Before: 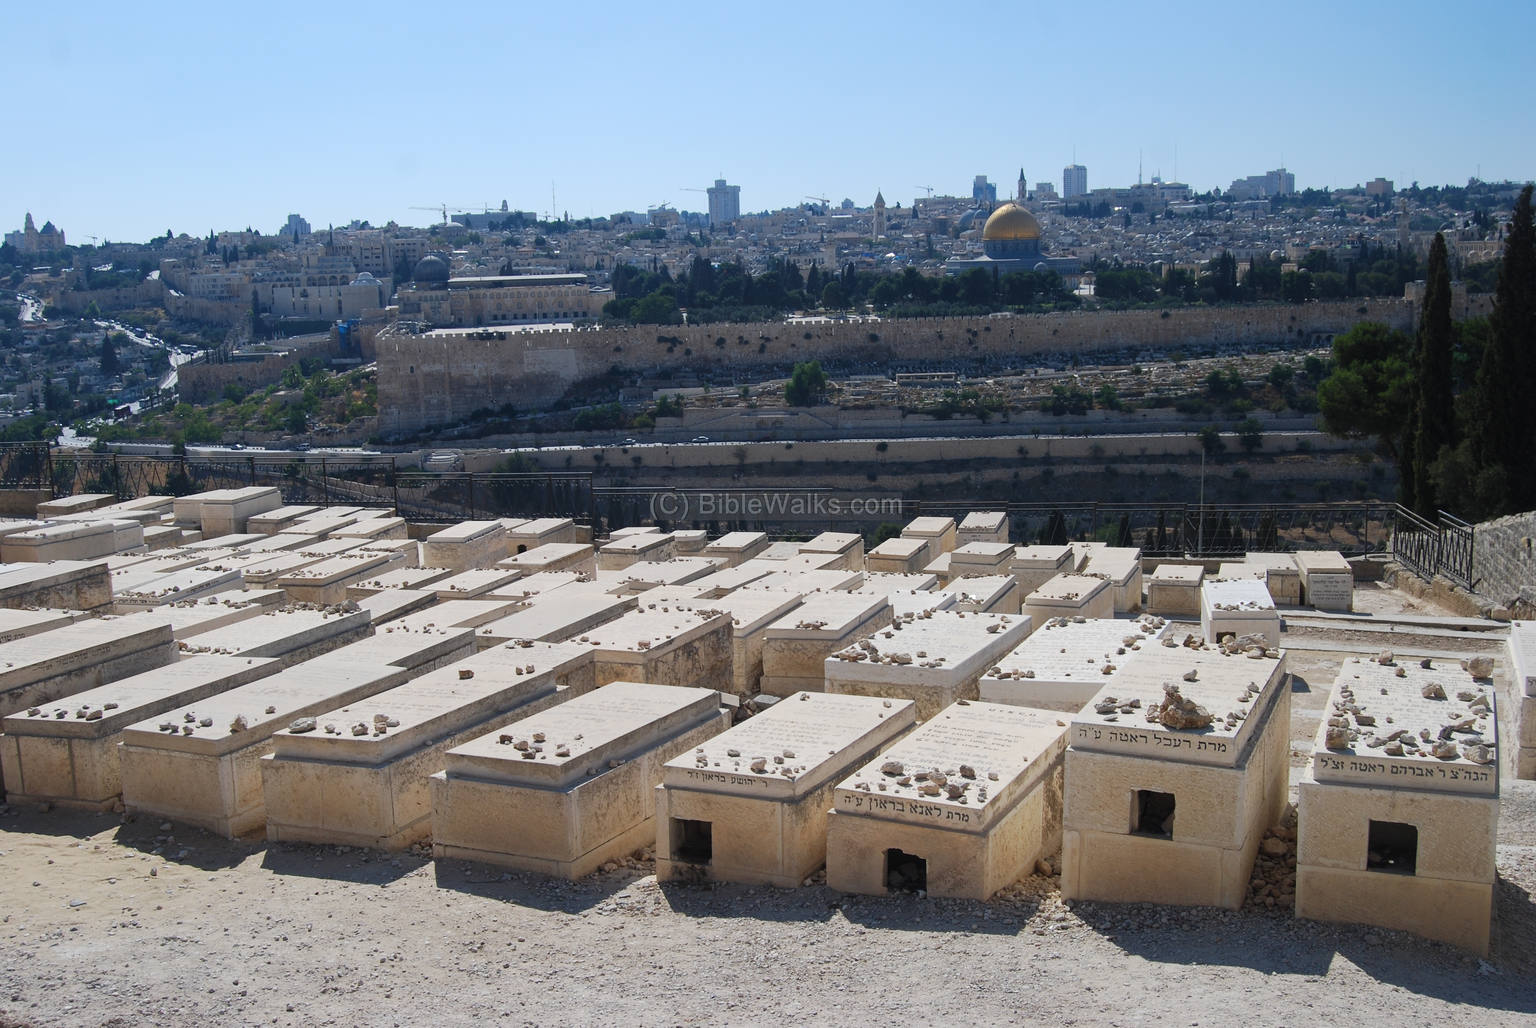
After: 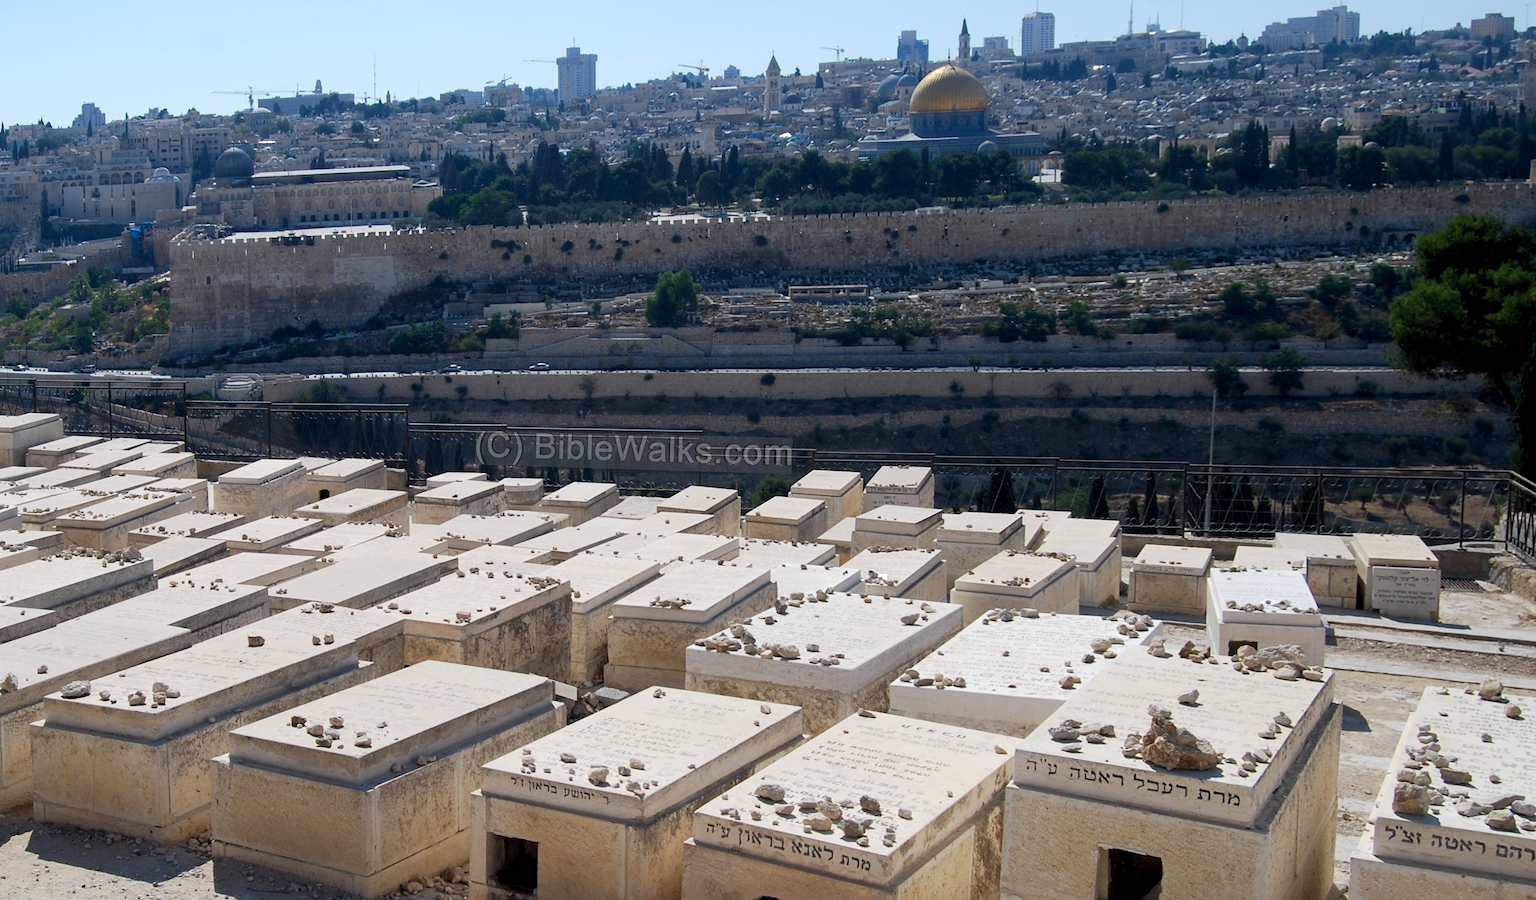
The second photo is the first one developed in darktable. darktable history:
exposure: black level correction 0.007, exposure 0.159 EV, compensate highlight preservation false
crop and rotate: left 10.071%, top 10.071%, right 10.02%, bottom 10.02%
rotate and perspective: rotation 1.69°, lens shift (vertical) -0.023, lens shift (horizontal) -0.291, crop left 0.025, crop right 0.988, crop top 0.092, crop bottom 0.842
